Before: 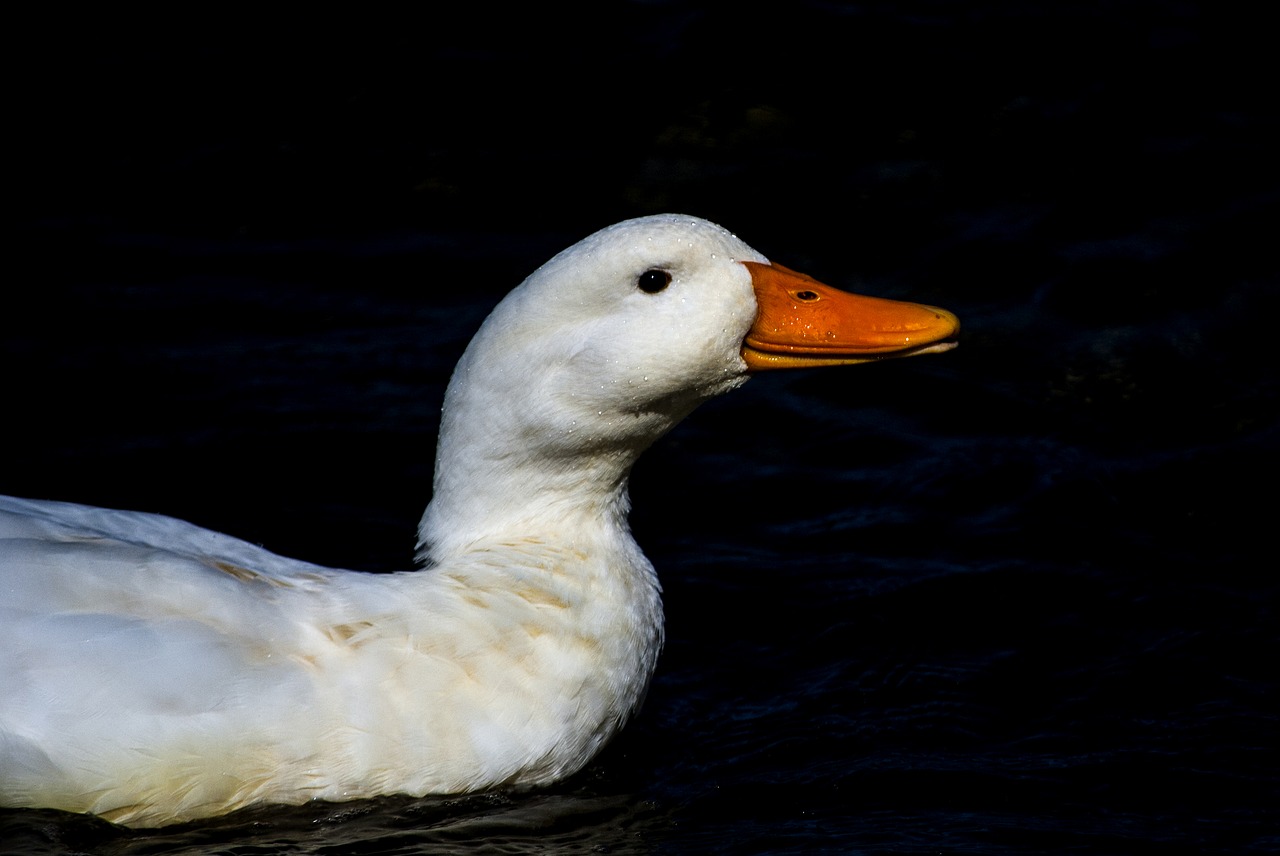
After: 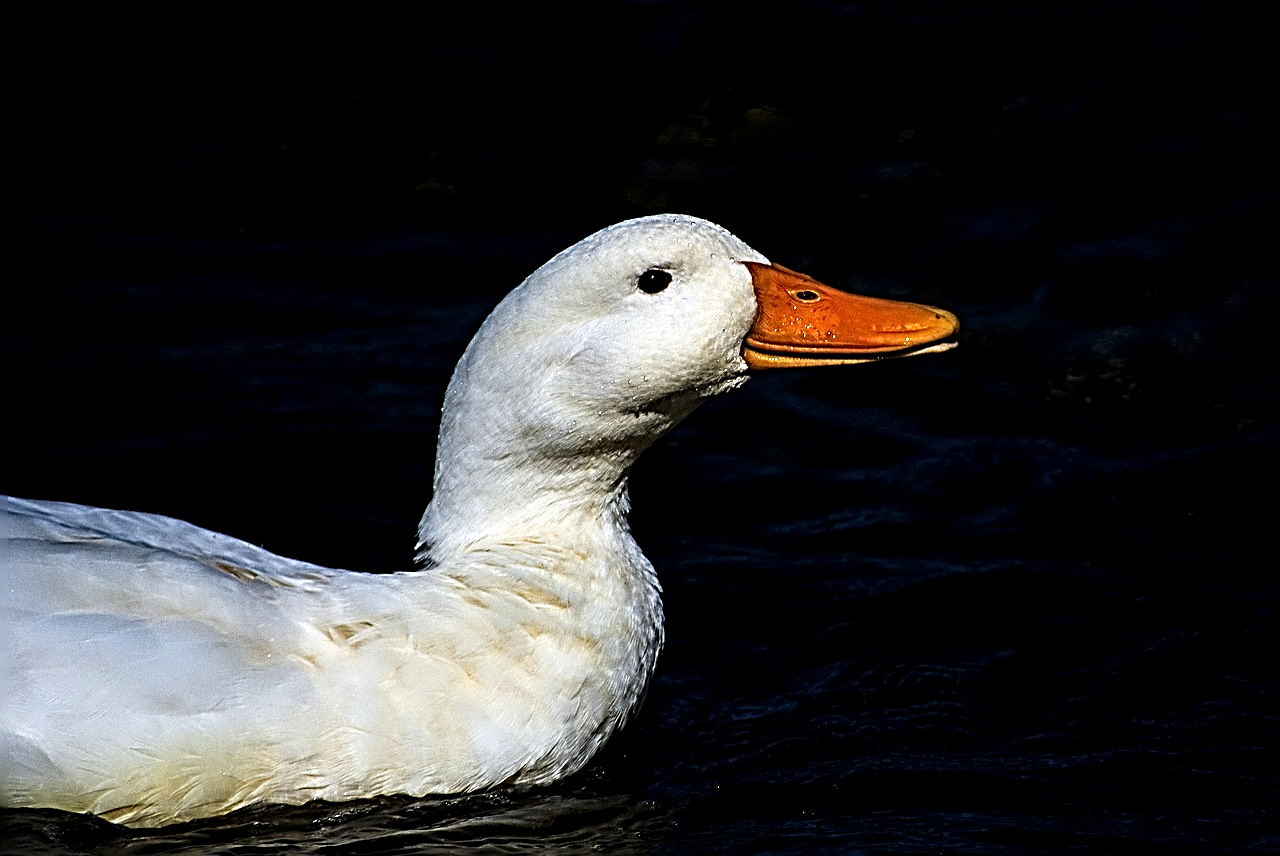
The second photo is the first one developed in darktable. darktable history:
sharpen: radius 3.152, amount 1.741
exposure: exposure 0.291 EV, compensate highlight preservation false
